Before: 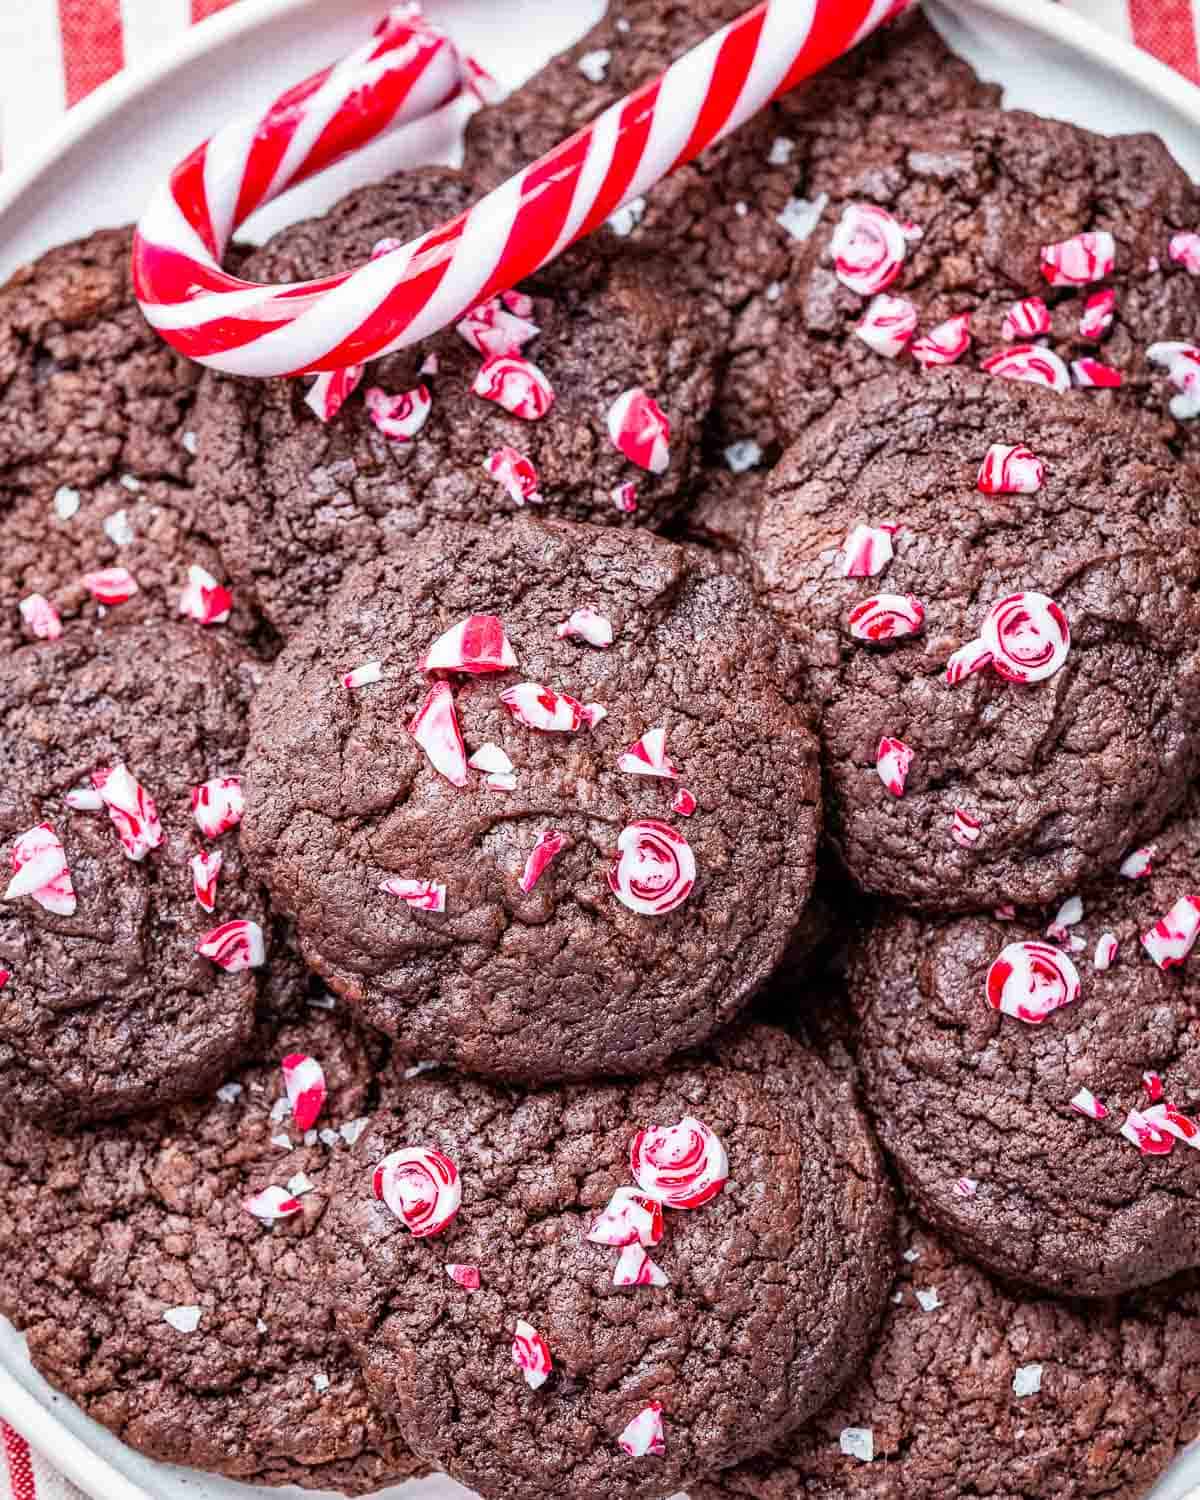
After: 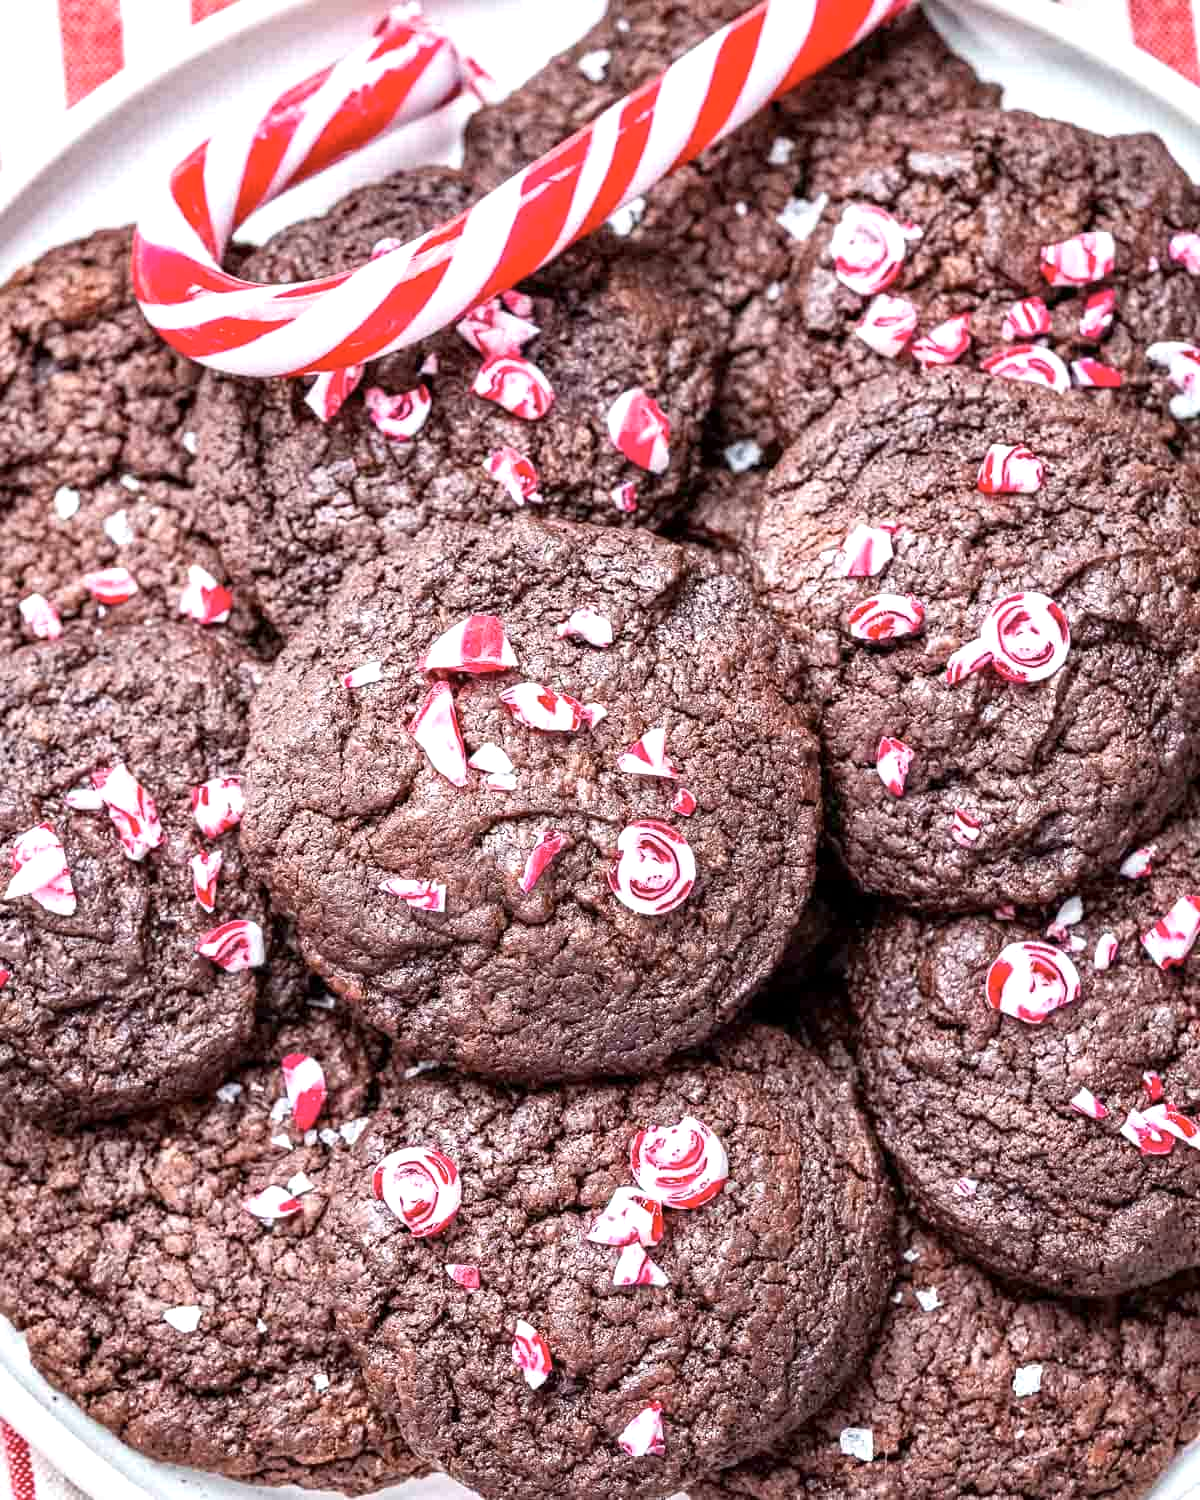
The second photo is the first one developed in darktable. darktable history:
color correction: highlights b* -0.031, saturation 0.829
exposure: black level correction 0.001, exposure 0.498 EV, compensate highlight preservation false
